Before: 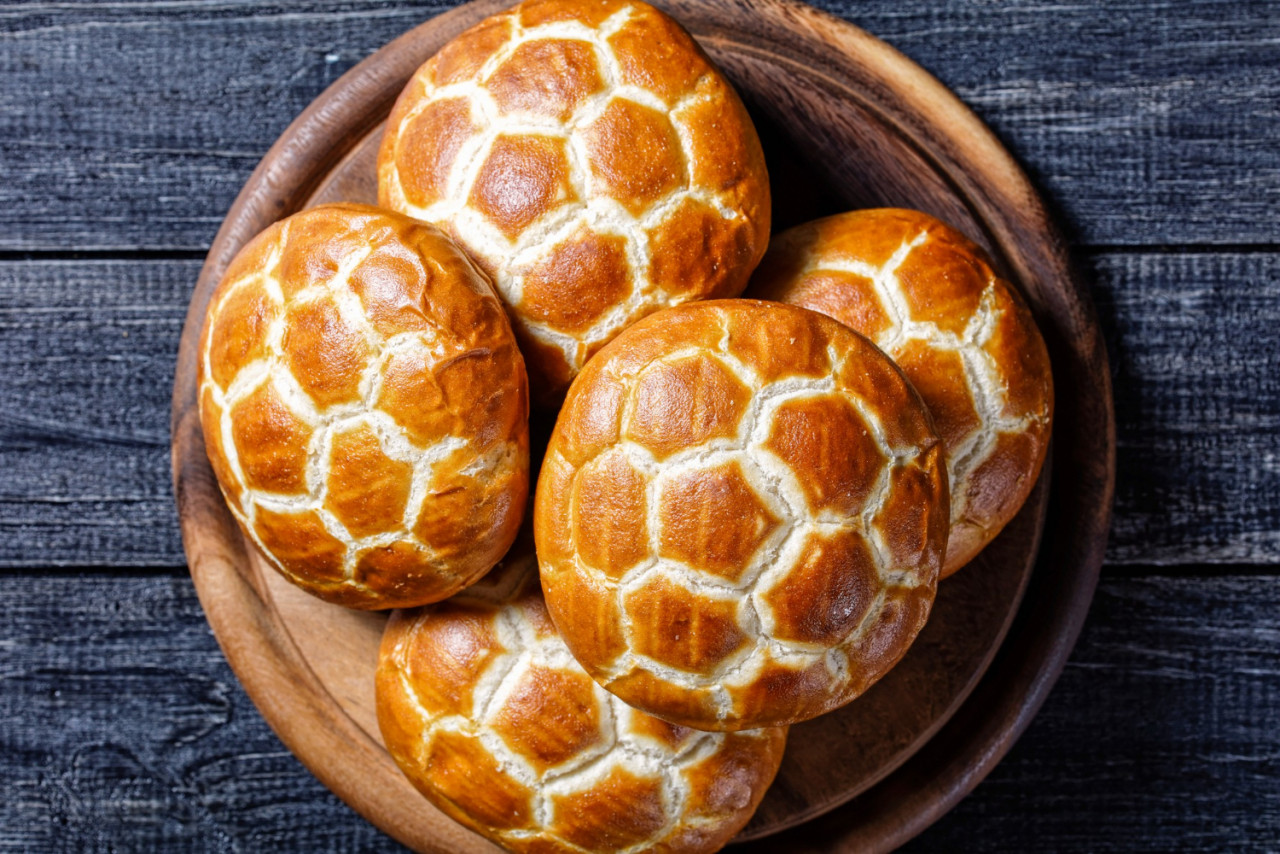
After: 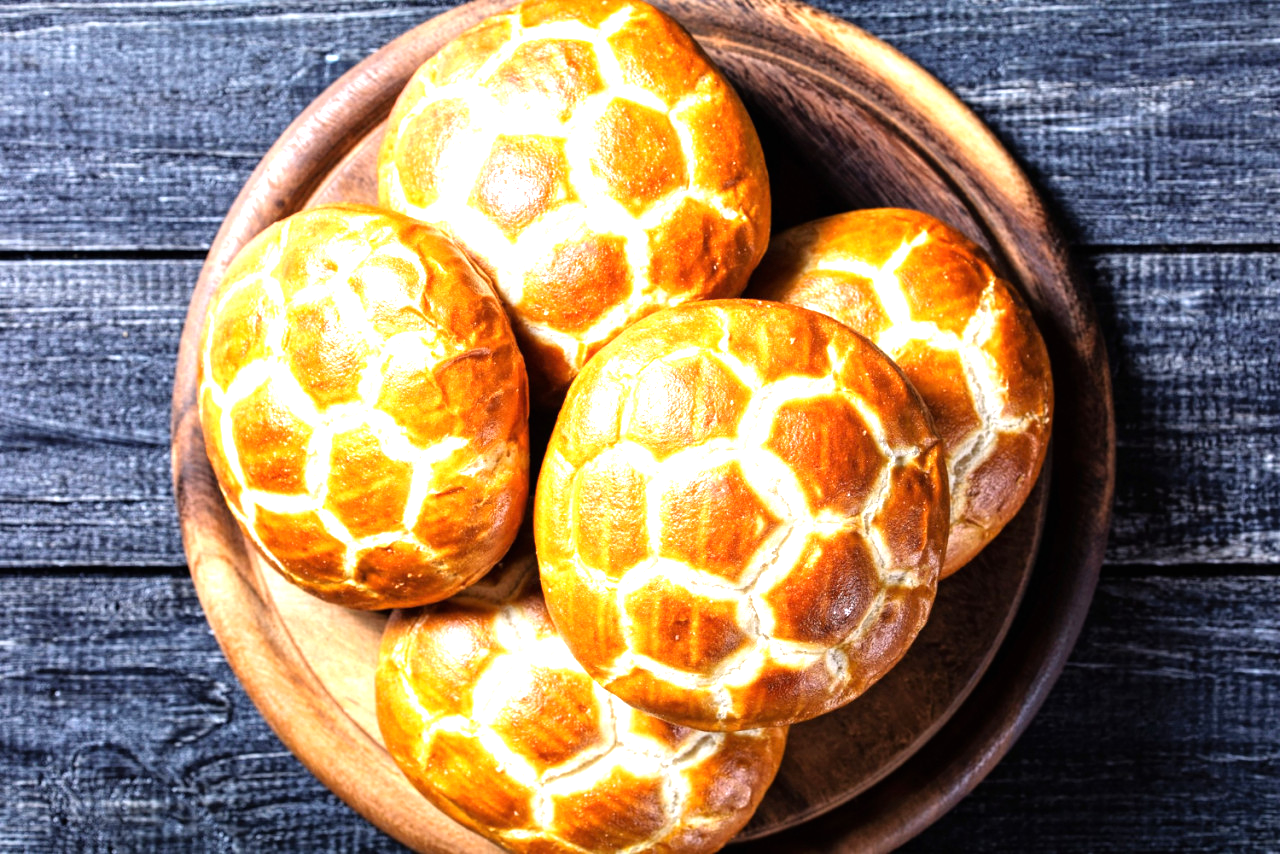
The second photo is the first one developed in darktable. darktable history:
tone equalizer: -8 EV -0.736 EV, -7 EV -0.723 EV, -6 EV -0.561 EV, -5 EV -0.371 EV, -3 EV 0.37 EV, -2 EV 0.6 EV, -1 EV 0.697 EV, +0 EV 0.768 EV
exposure: black level correction 0, exposure 0.702 EV, compensate highlight preservation false
